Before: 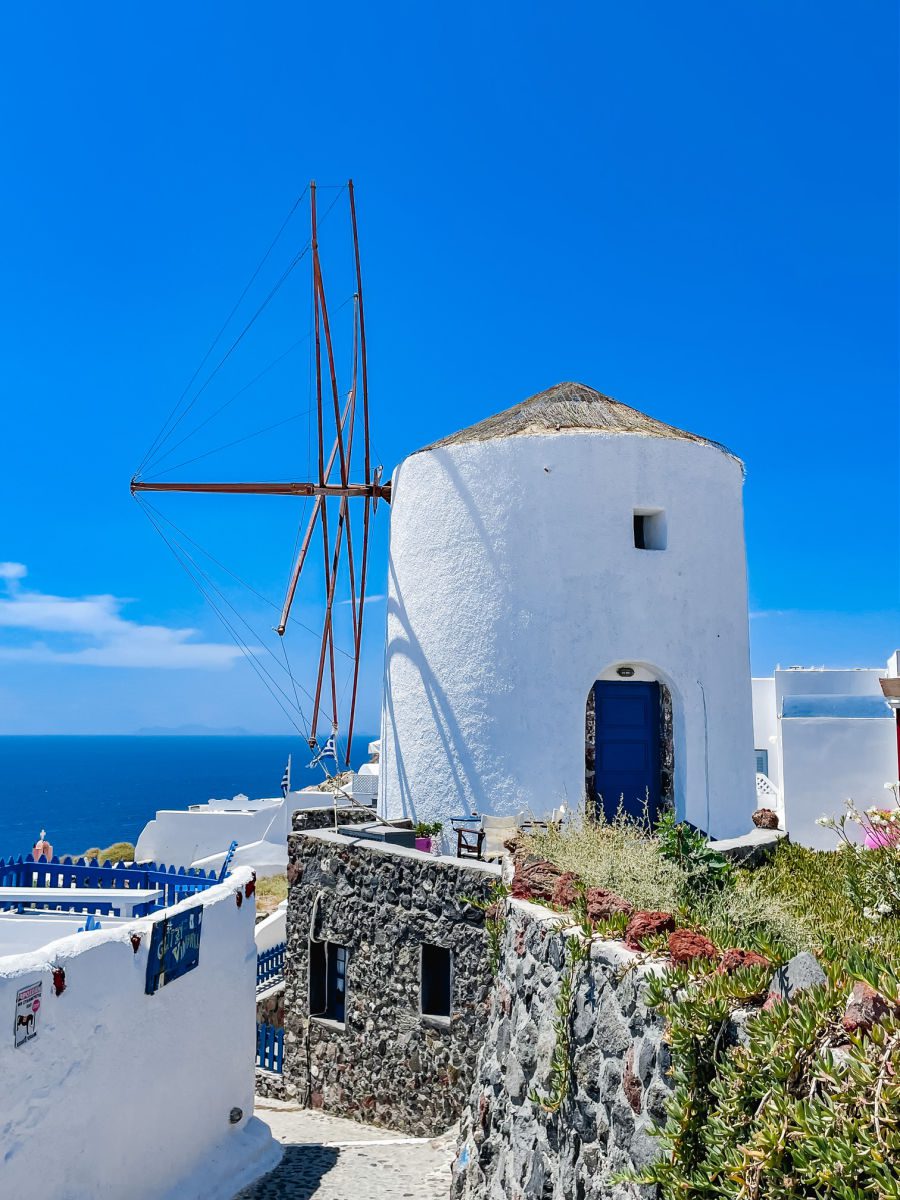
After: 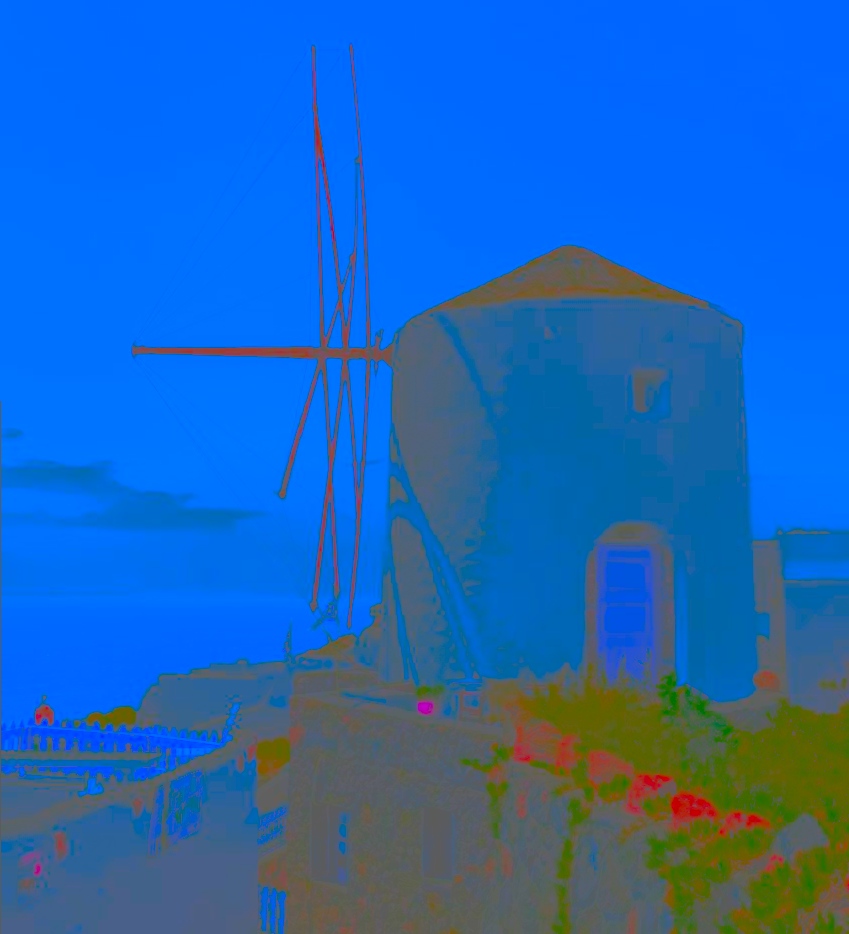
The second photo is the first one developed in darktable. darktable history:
contrast brightness saturation: contrast -0.971, brightness -0.165, saturation 0.73
color balance rgb: global offset › luminance 1.989%, linear chroma grading › global chroma 8.22%, perceptual saturation grading › global saturation 13.185%, global vibrance 32.2%
crop and rotate: angle 0.107°, top 11.529%, right 5.806%, bottom 10.683%
